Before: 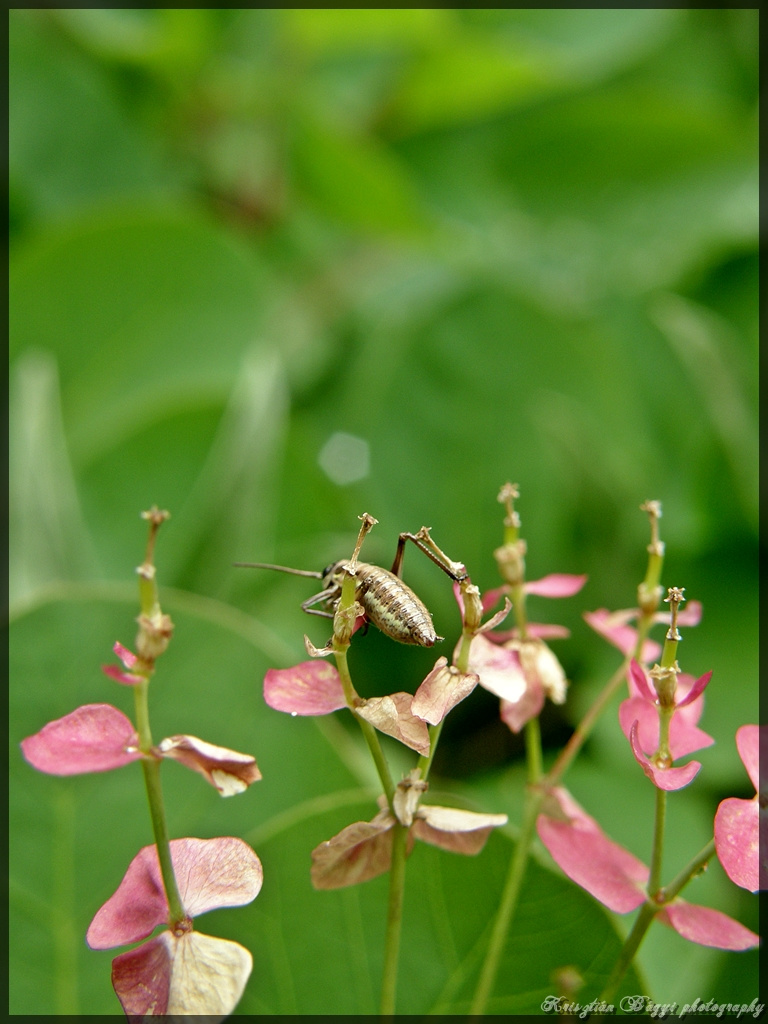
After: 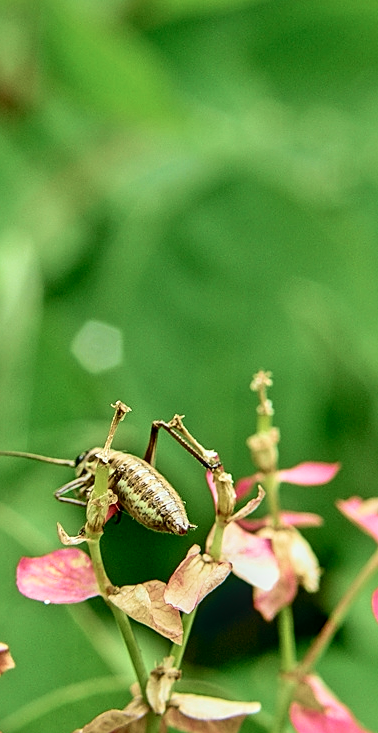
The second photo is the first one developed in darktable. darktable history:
sharpen: on, module defaults
crop: left 32.195%, top 10.961%, right 18.518%, bottom 17.386%
tone curve: curves: ch0 [(0, 0.022) (0.114, 0.096) (0.282, 0.299) (0.456, 0.51) (0.613, 0.693) (0.786, 0.843) (0.999, 0.949)]; ch1 [(0, 0) (0.384, 0.365) (0.463, 0.447) (0.486, 0.474) (0.503, 0.5) (0.535, 0.522) (0.555, 0.546) (0.593, 0.599) (0.755, 0.793) (1, 1)]; ch2 [(0, 0) (0.369, 0.375) (0.449, 0.434) (0.501, 0.5) (0.528, 0.517) (0.561, 0.57) (0.612, 0.631) (0.668, 0.659) (1, 1)], color space Lab, independent channels, preserve colors none
local contrast: detail 130%
velvia: on, module defaults
